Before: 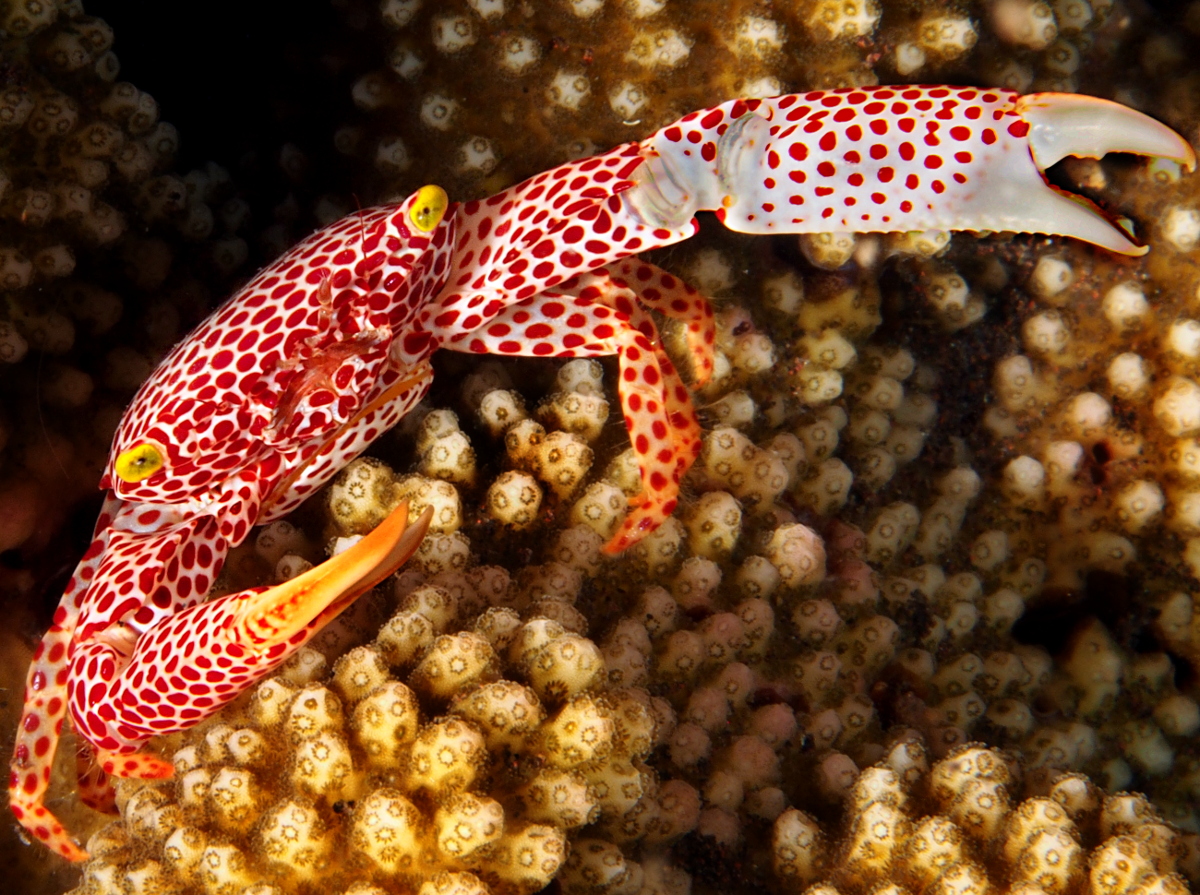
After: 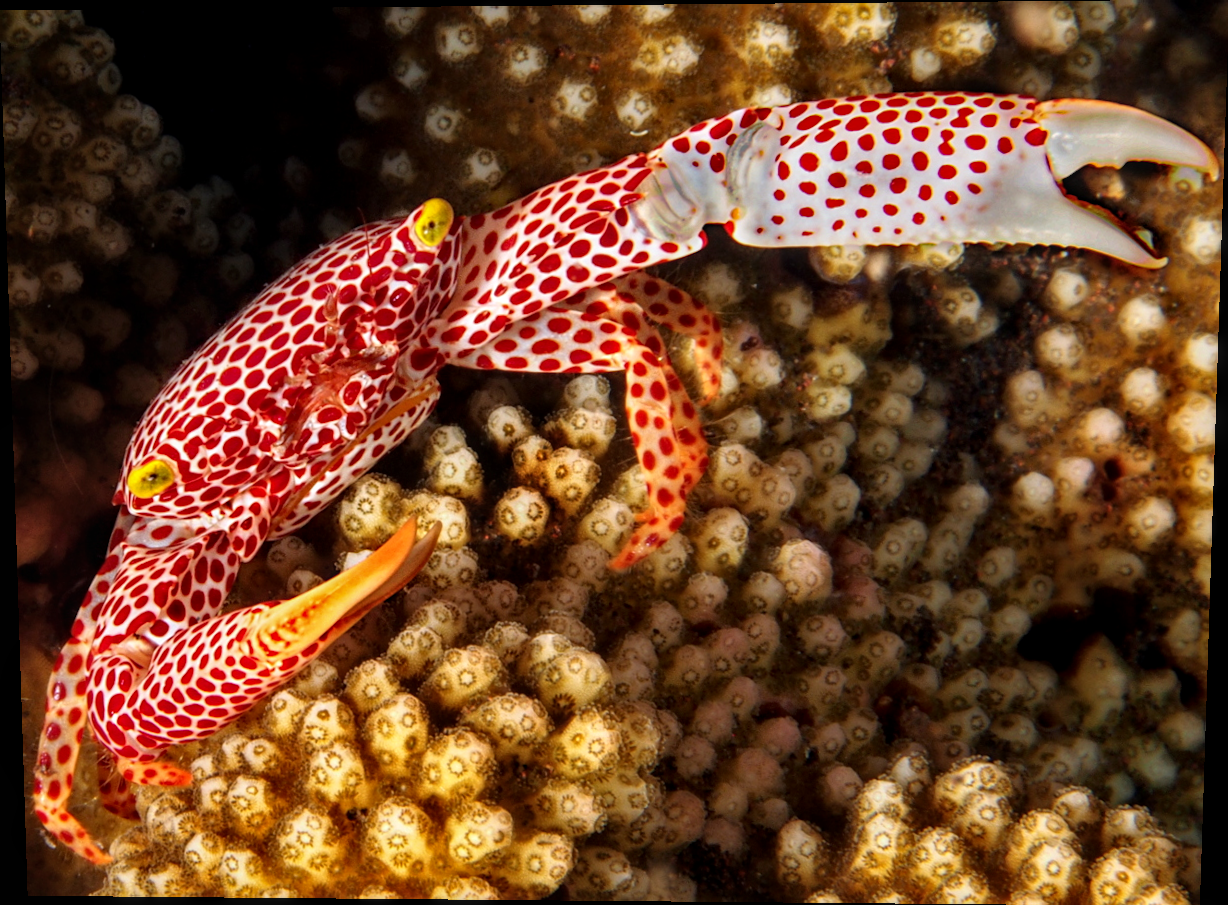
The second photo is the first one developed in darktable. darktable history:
local contrast: on, module defaults
rotate and perspective: lens shift (vertical) 0.048, lens shift (horizontal) -0.024, automatic cropping off
